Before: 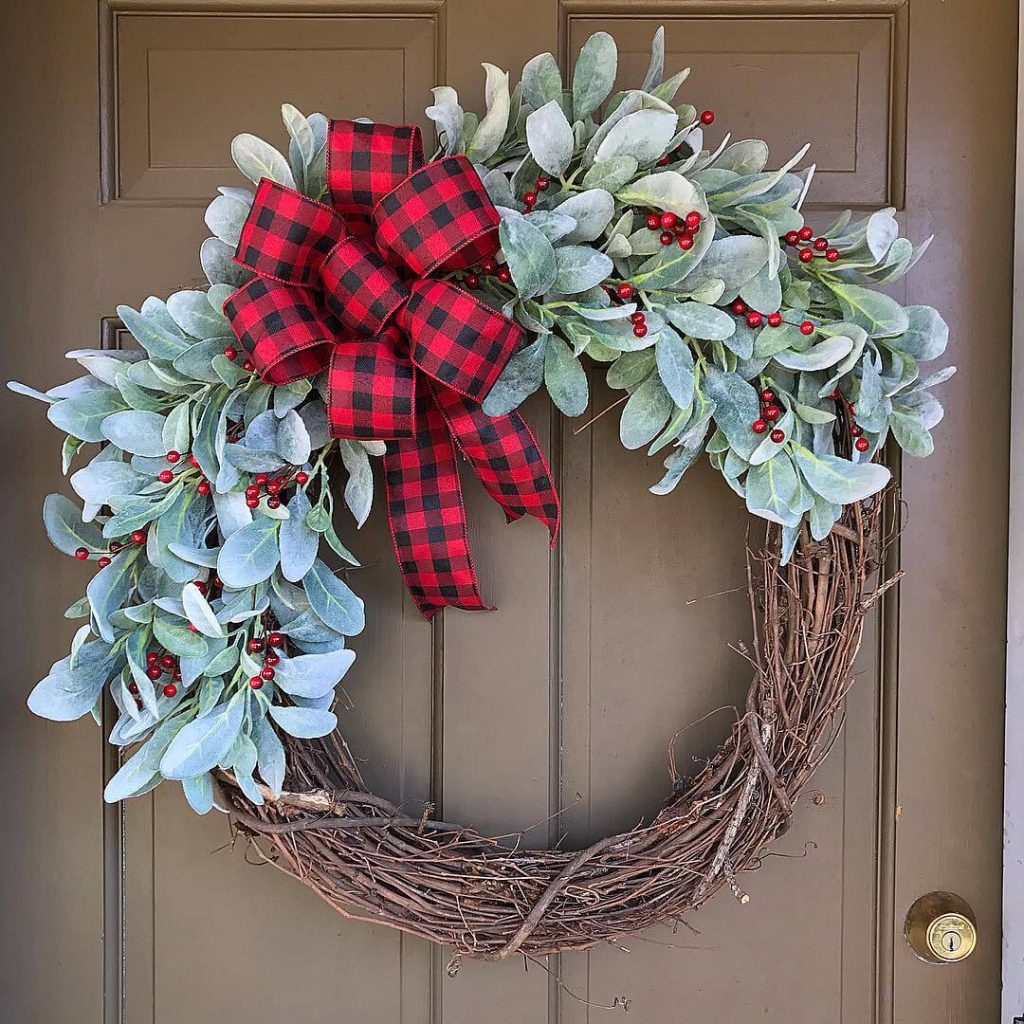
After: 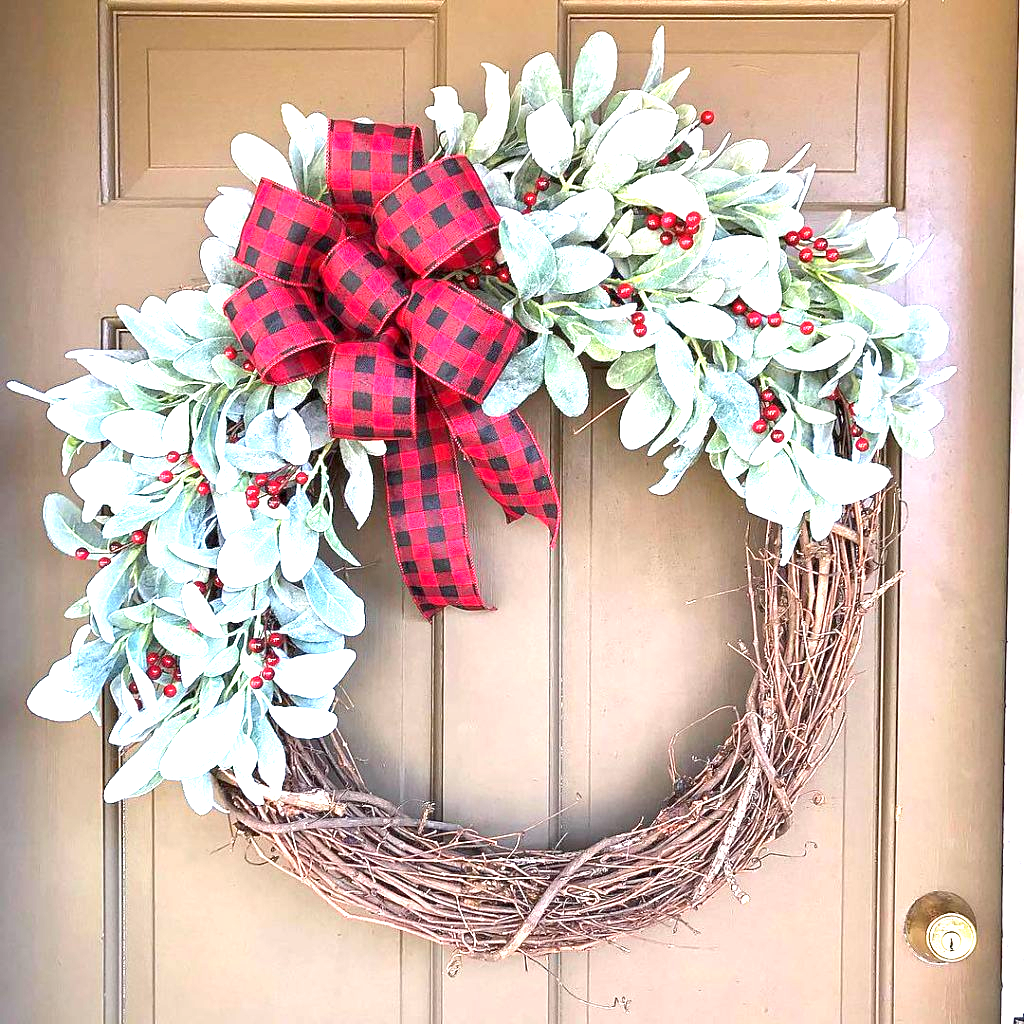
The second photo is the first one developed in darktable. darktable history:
exposure: black level correction 0.001, exposure 1.84 EV, compensate highlight preservation false
tone equalizer: on, module defaults
